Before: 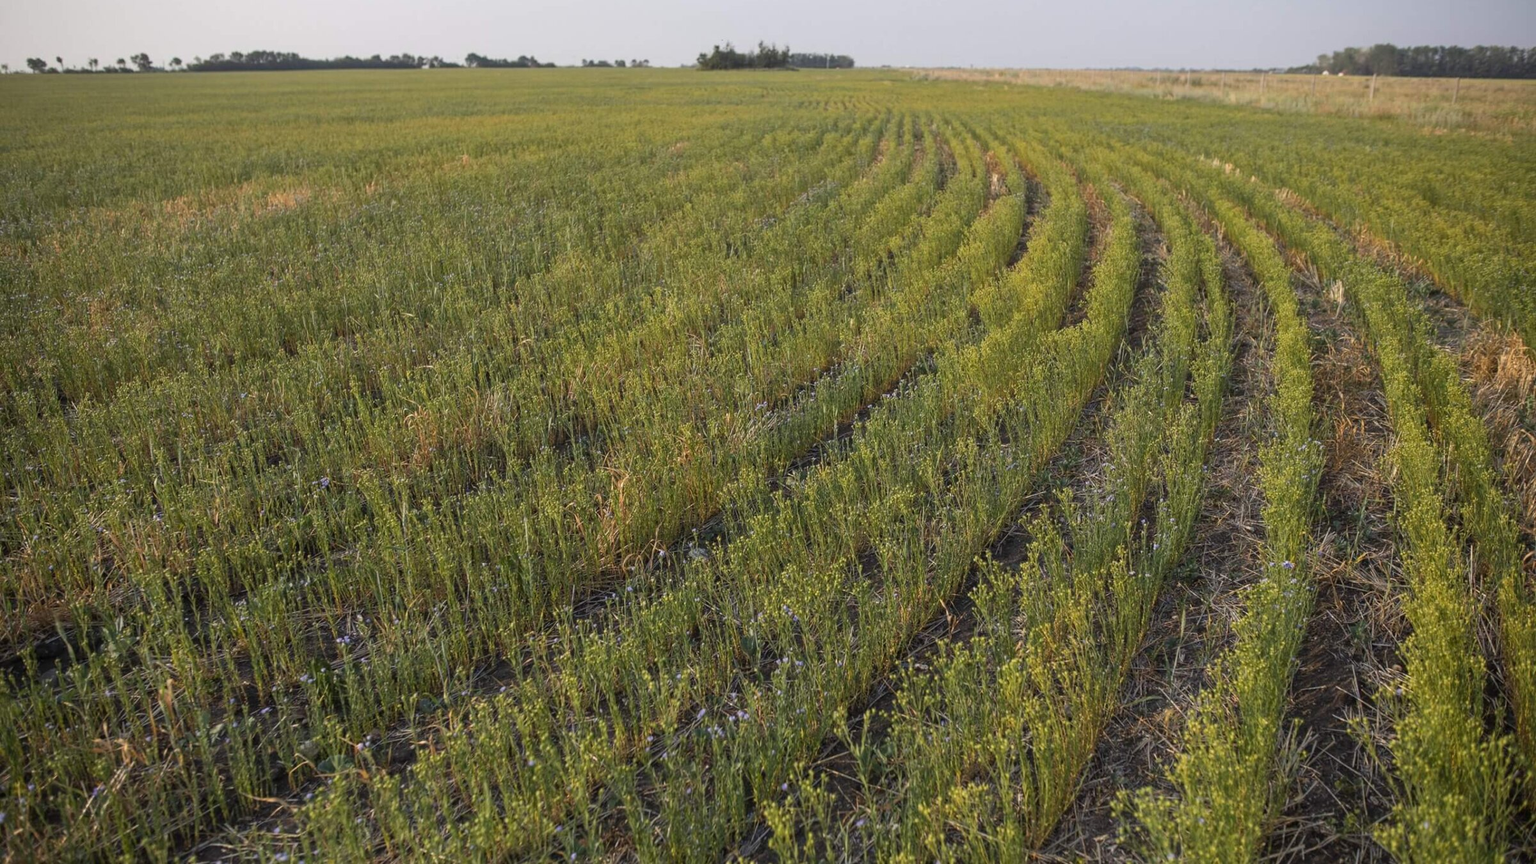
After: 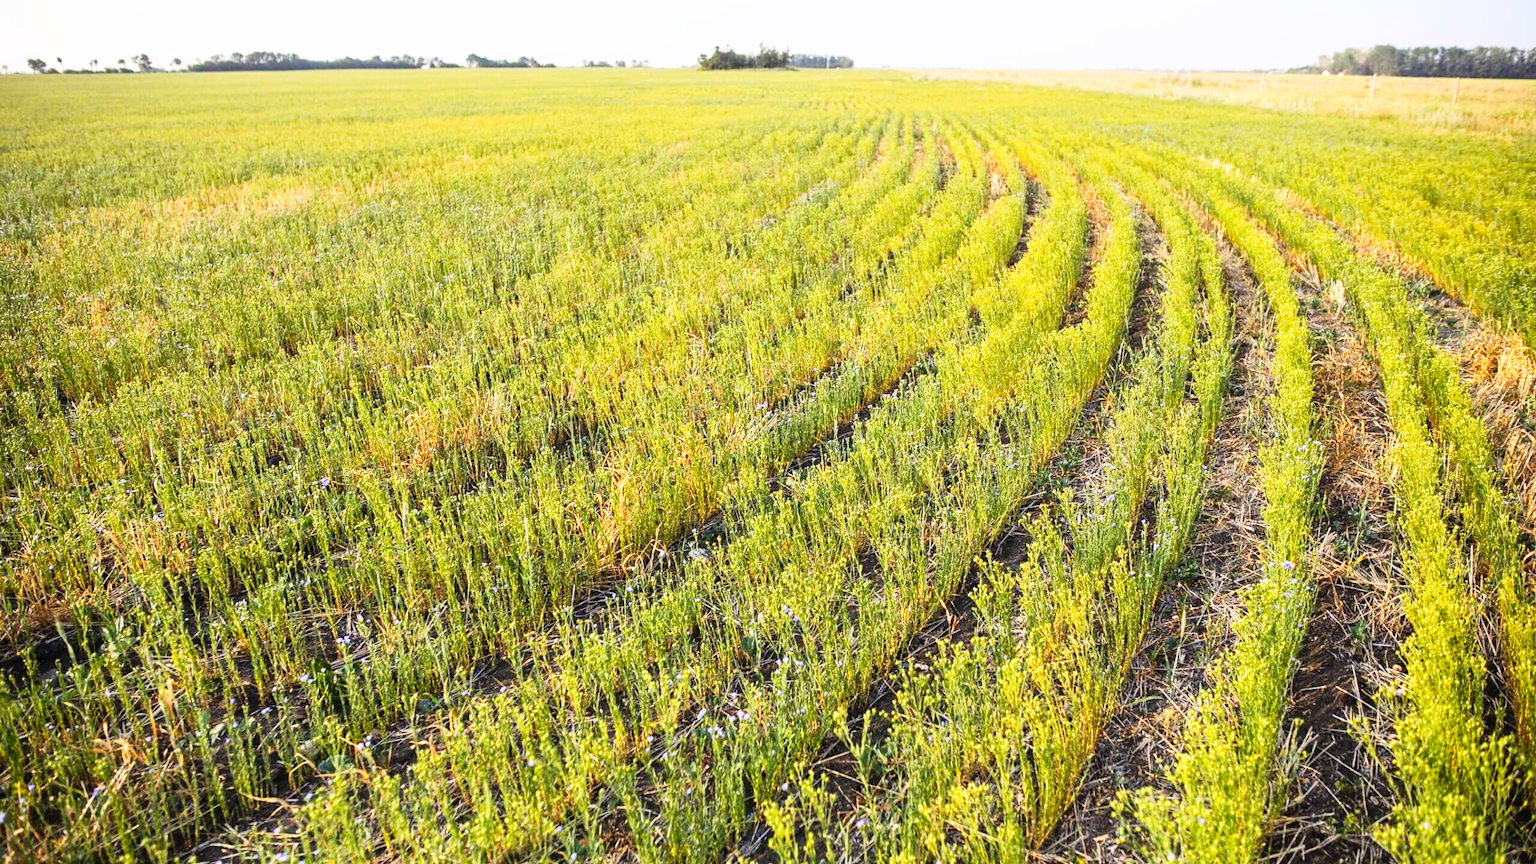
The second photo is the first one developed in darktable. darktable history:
base curve: curves: ch0 [(0, 0) (0.007, 0.004) (0.027, 0.03) (0.046, 0.07) (0.207, 0.54) (0.442, 0.872) (0.673, 0.972) (1, 1)], preserve colors none
contrast brightness saturation: contrast 0.2, brightness 0.16, saturation 0.22
